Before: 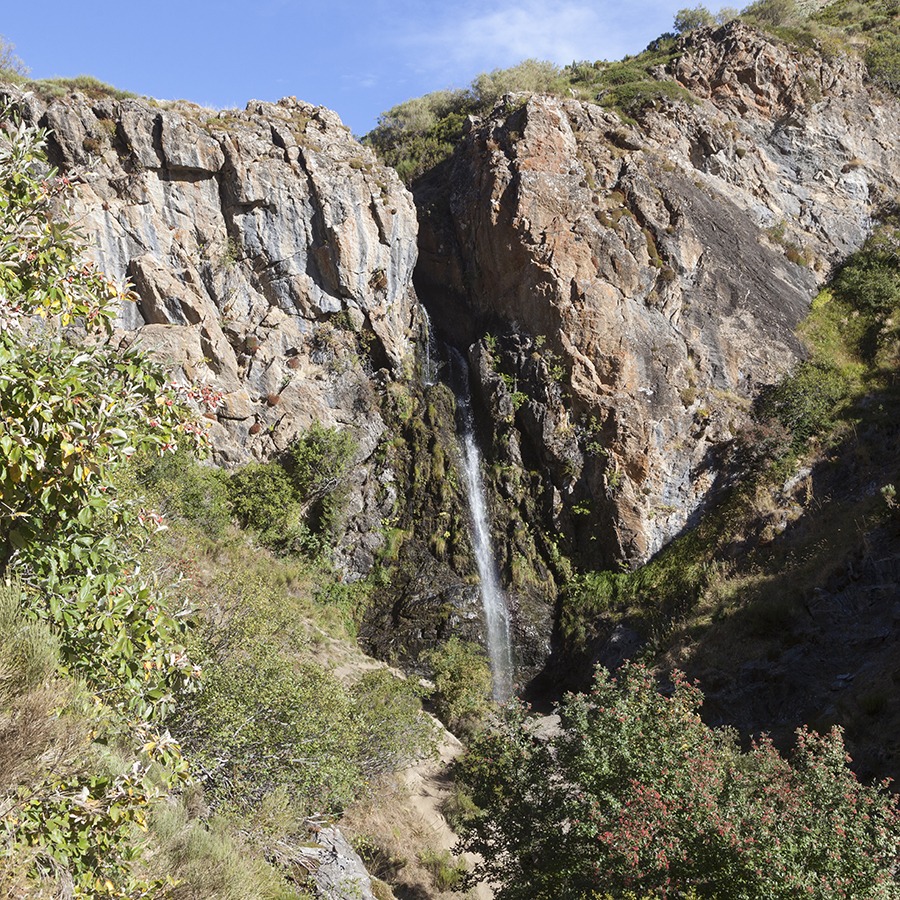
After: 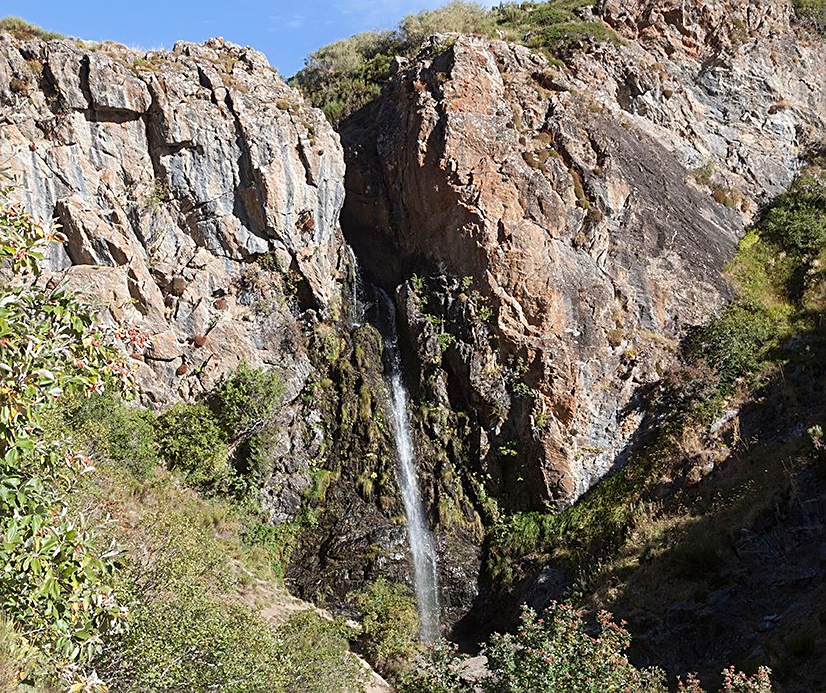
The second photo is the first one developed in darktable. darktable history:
exposure: compensate highlight preservation false
sharpen: on, module defaults
crop: left 8.155%, top 6.611%, bottom 15.385%
